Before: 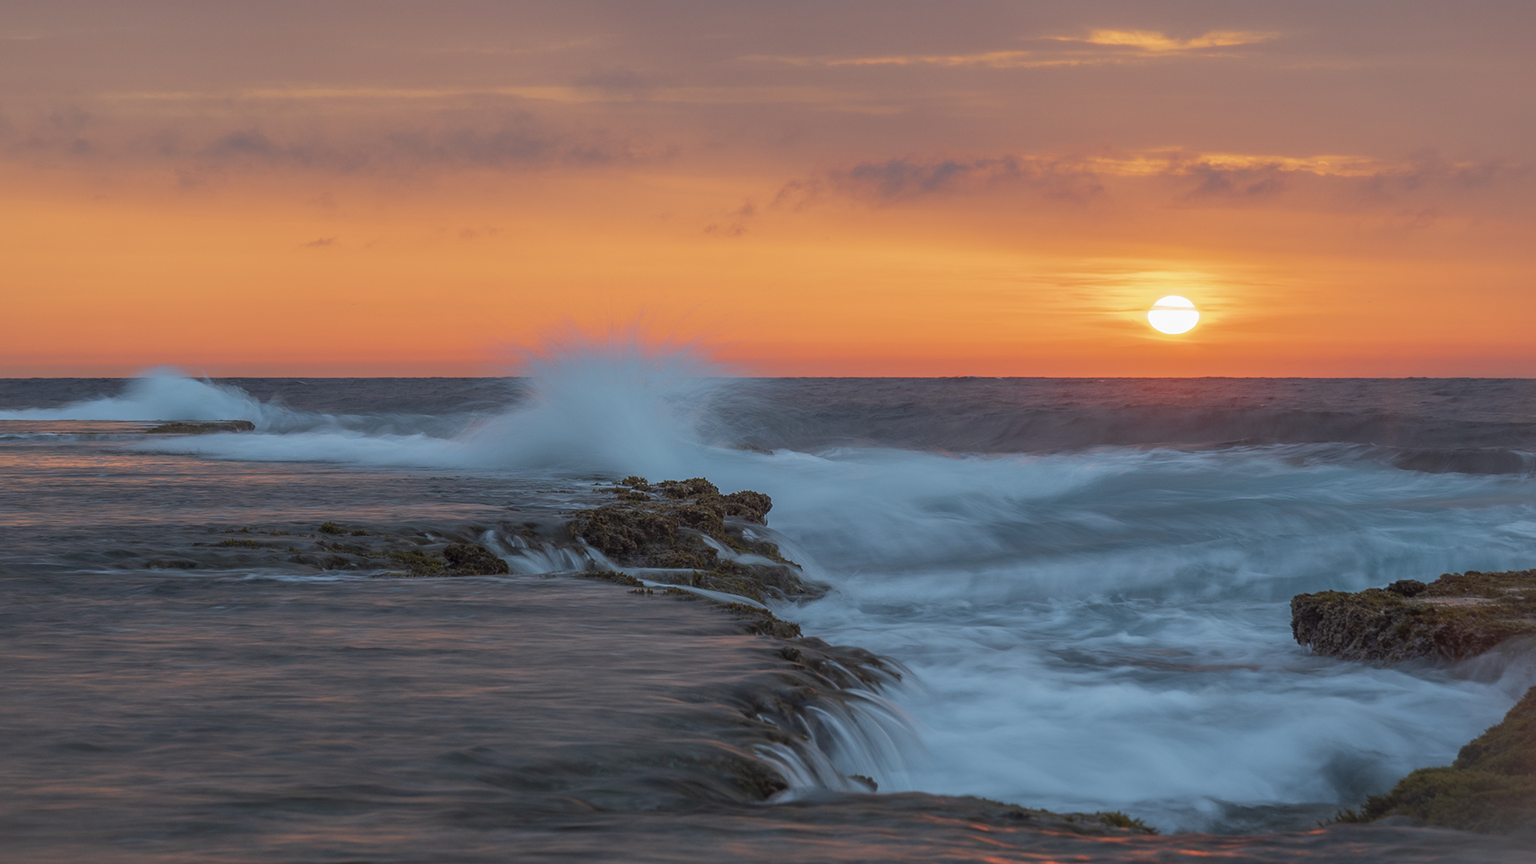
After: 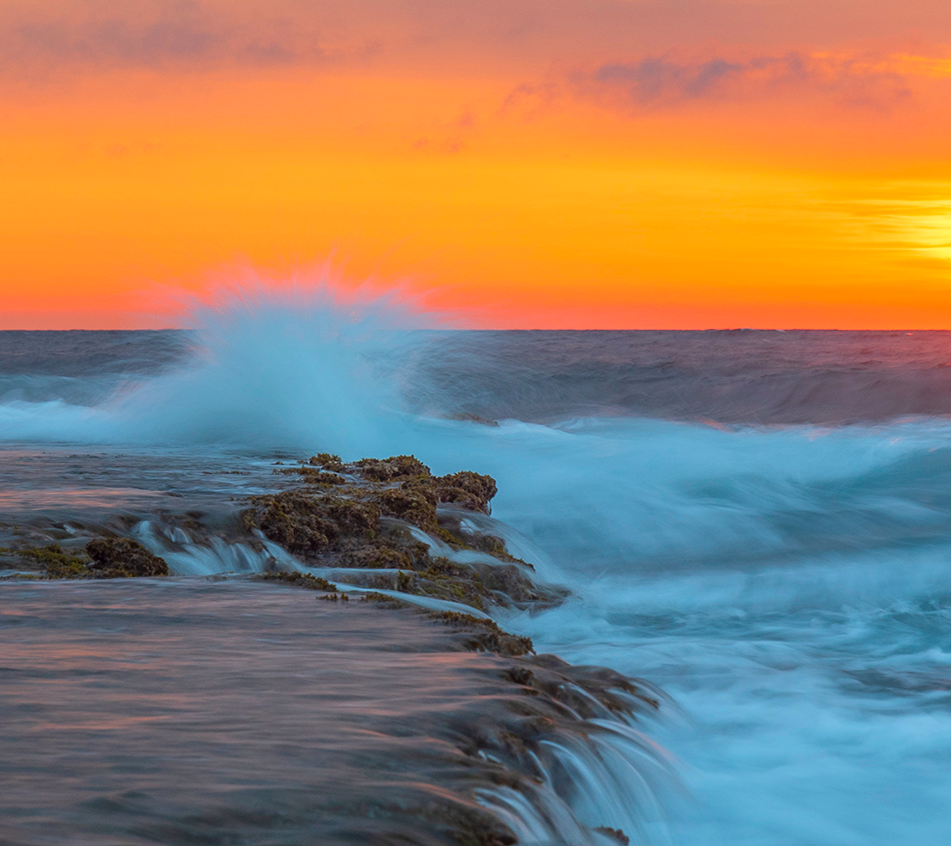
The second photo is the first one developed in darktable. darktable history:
tone equalizer: on, module defaults
crop and rotate: angle 0.015°, left 24.386%, top 13.205%, right 26.02%, bottom 8.347%
color balance rgb: perceptual saturation grading › global saturation 25.525%, perceptual brilliance grading › global brilliance 9.903%, perceptual brilliance grading › shadows 15.697%
